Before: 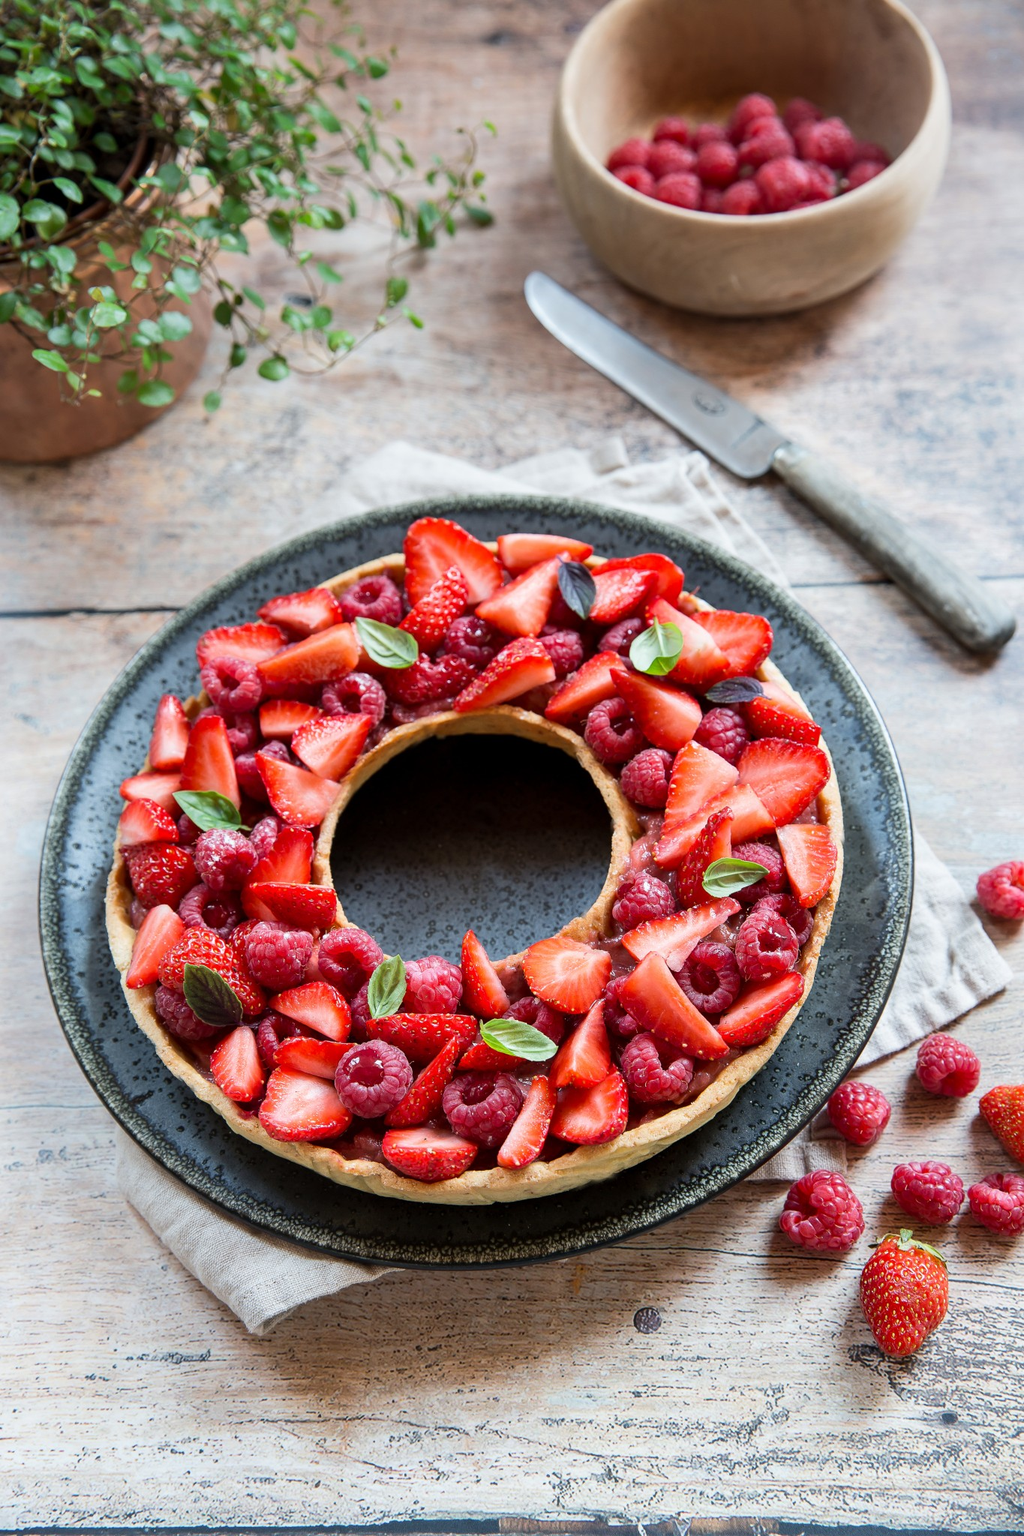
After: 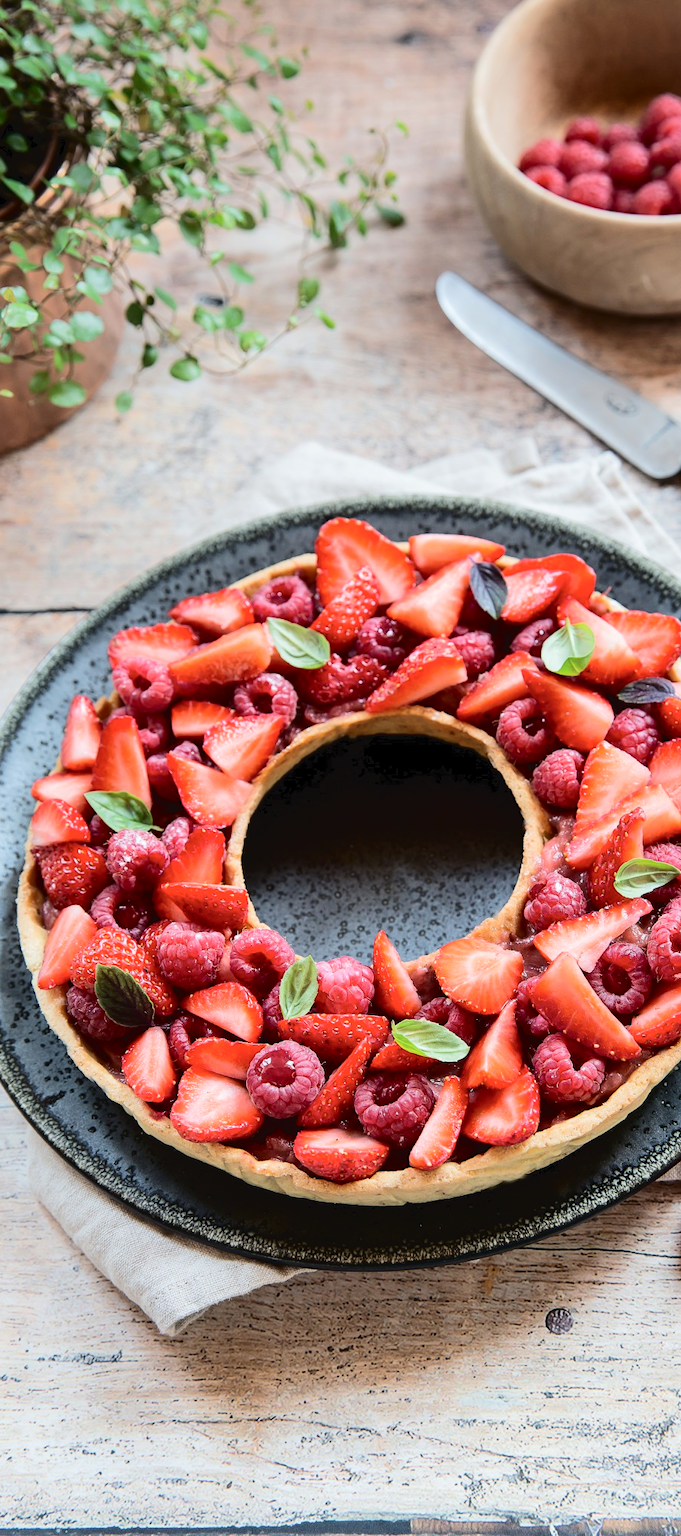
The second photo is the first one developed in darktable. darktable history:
tone curve: curves: ch0 [(0, 0) (0.003, 0.036) (0.011, 0.039) (0.025, 0.039) (0.044, 0.043) (0.069, 0.05) (0.1, 0.072) (0.136, 0.102) (0.177, 0.144) (0.224, 0.204) (0.277, 0.288) (0.335, 0.384) (0.399, 0.477) (0.468, 0.575) (0.543, 0.652) (0.623, 0.724) (0.709, 0.785) (0.801, 0.851) (0.898, 0.915) (1, 1)], color space Lab, independent channels, preserve colors none
crop and rotate: left 8.658%, right 24.803%
